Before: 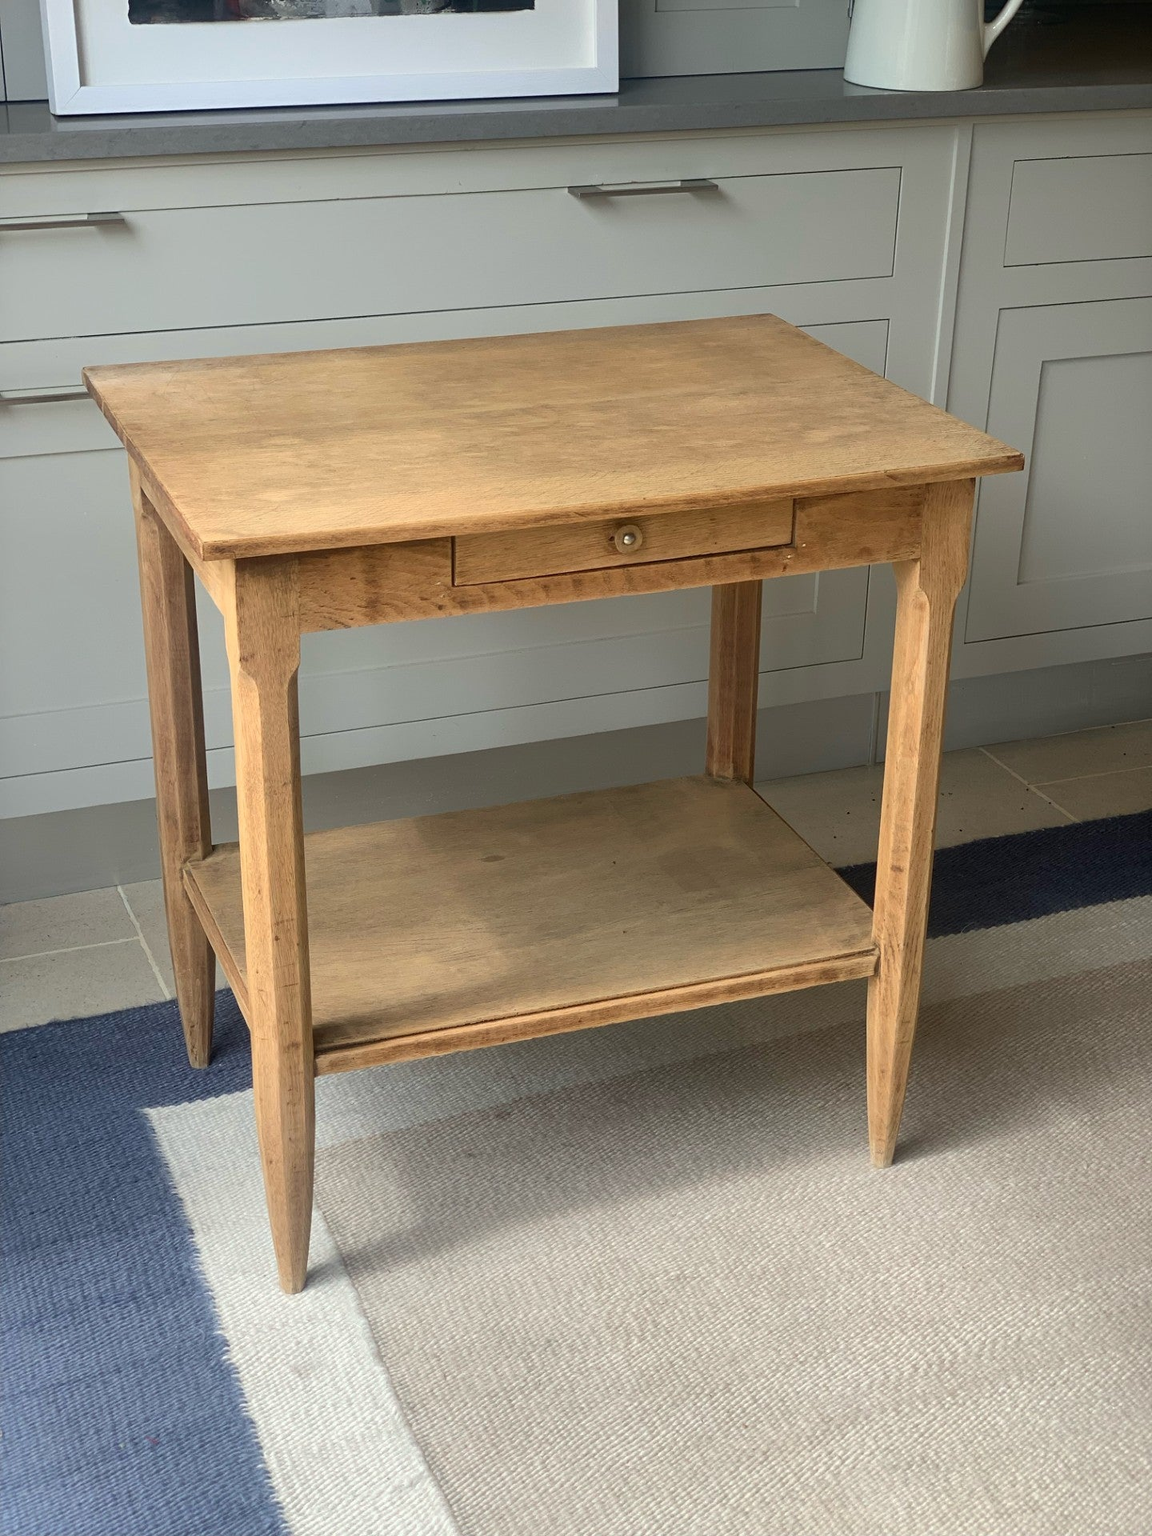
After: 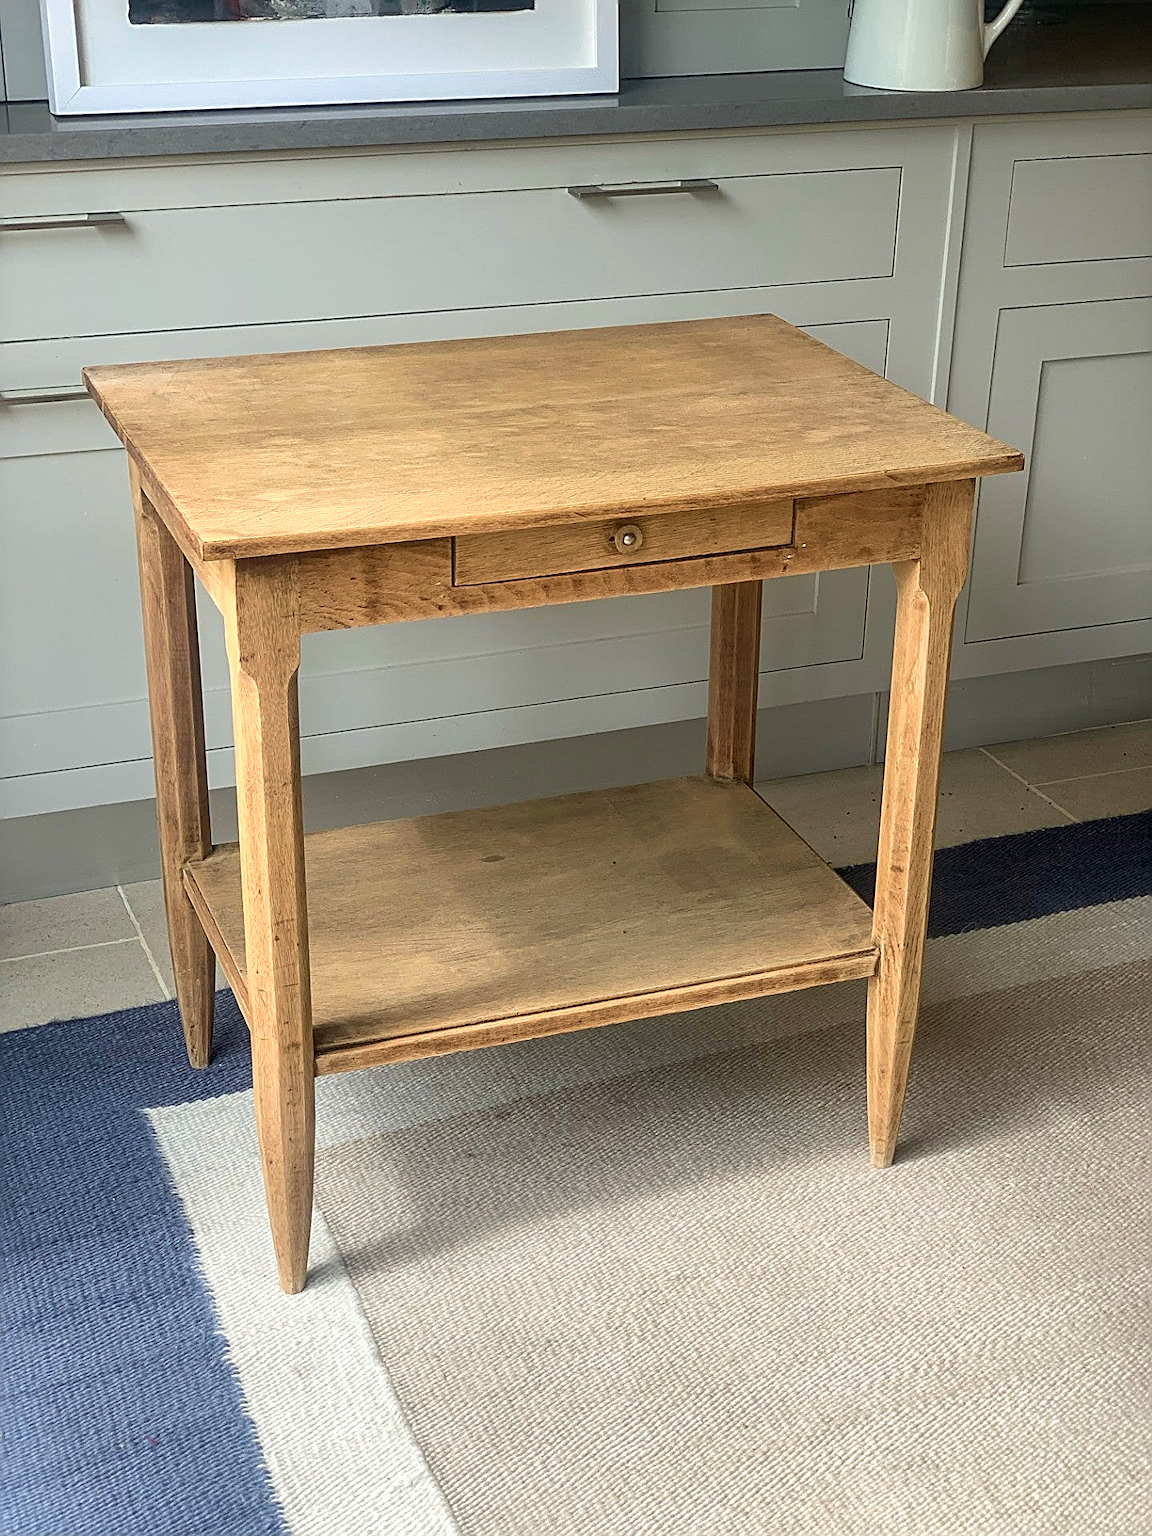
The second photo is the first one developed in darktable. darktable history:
velvia: strength 14.85%
sharpen: amount 0.891
local contrast: on, module defaults
exposure: black level correction 0, exposure 0.2 EV, compensate exposure bias true, compensate highlight preservation false
